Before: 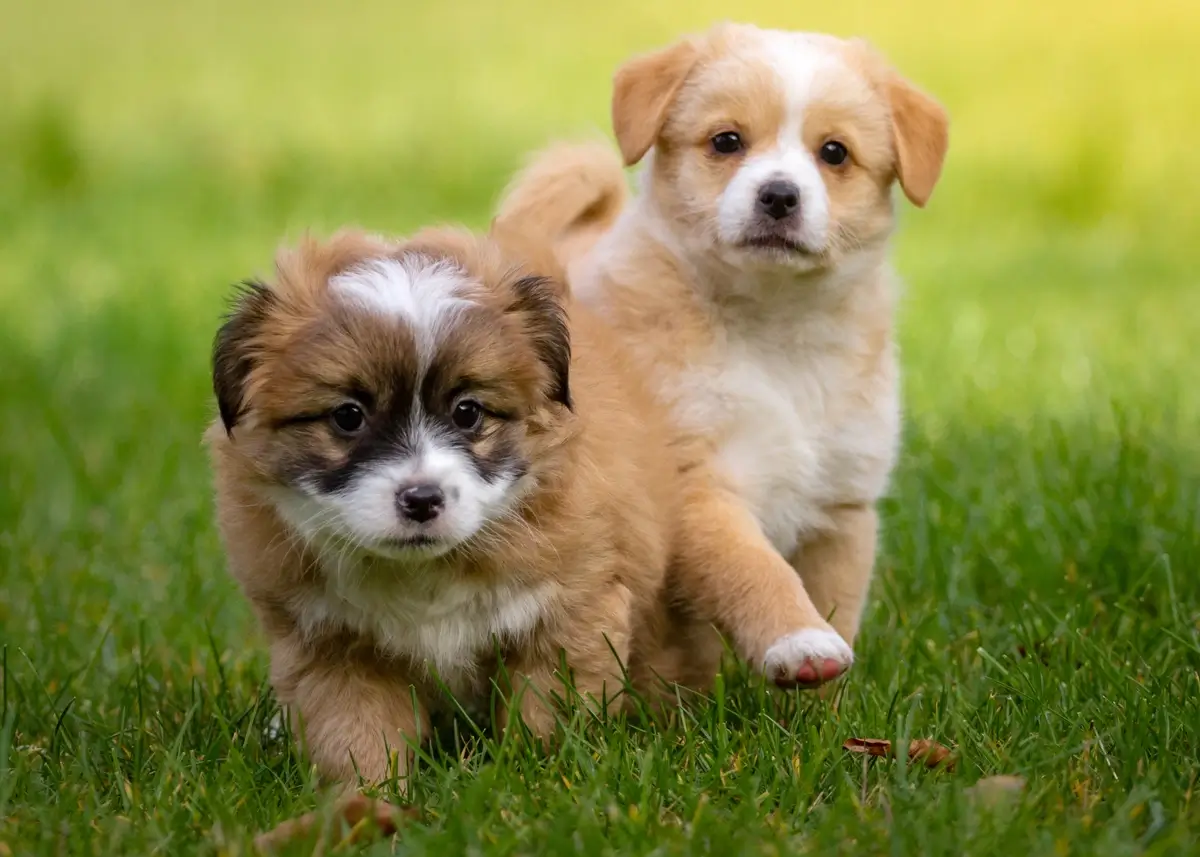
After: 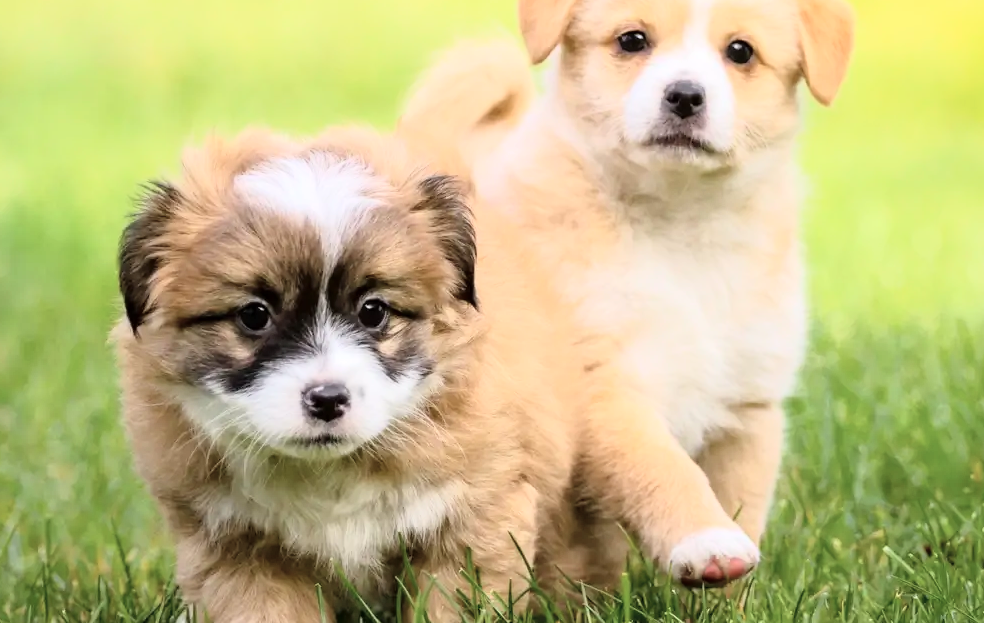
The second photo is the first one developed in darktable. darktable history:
crop: left 7.856%, top 11.836%, right 10.12%, bottom 15.387%
tone curve: curves: ch0 [(0, 0) (0.003, 0.003) (0.011, 0.012) (0.025, 0.028) (0.044, 0.049) (0.069, 0.091) (0.1, 0.144) (0.136, 0.21) (0.177, 0.277) (0.224, 0.352) (0.277, 0.433) (0.335, 0.523) (0.399, 0.613) (0.468, 0.702) (0.543, 0.79) (0.623, 0.867) (0.709, 0.916) (0.801, 0.946) (0.898, 0.972) (1, 1)], color space Lab, independent channels, preserve colors none
